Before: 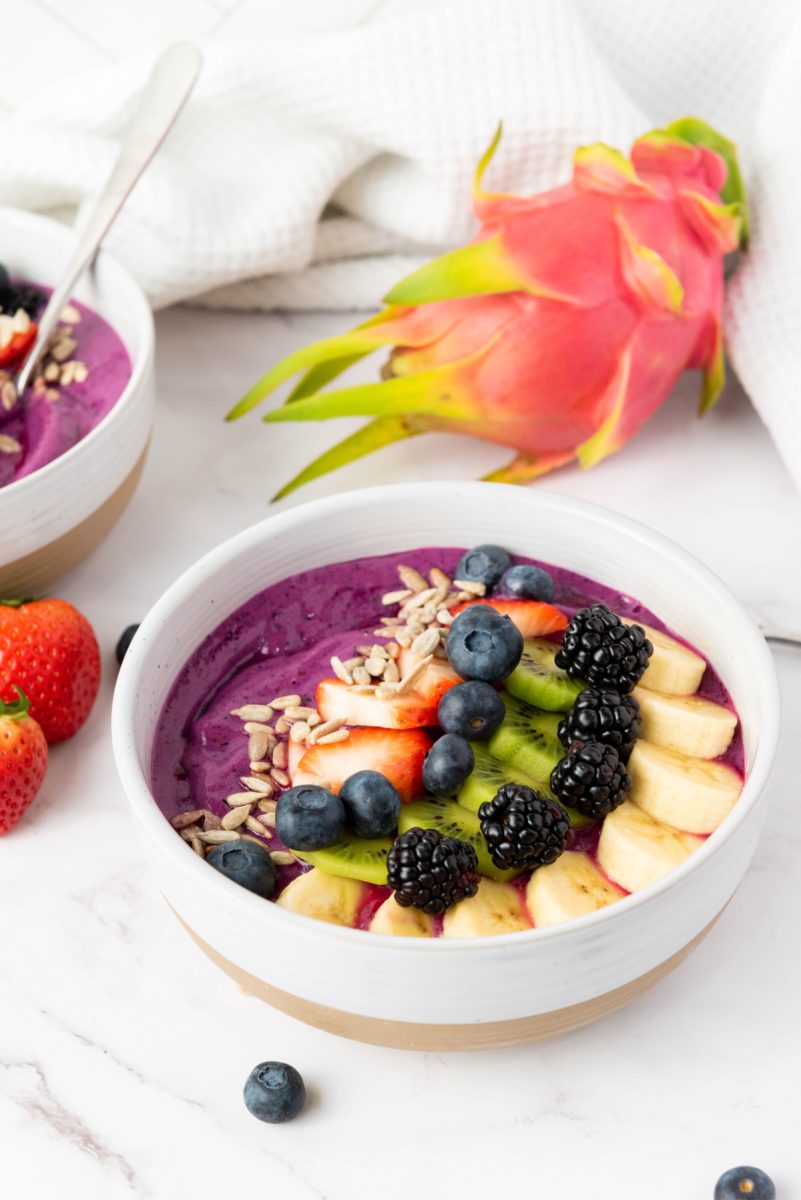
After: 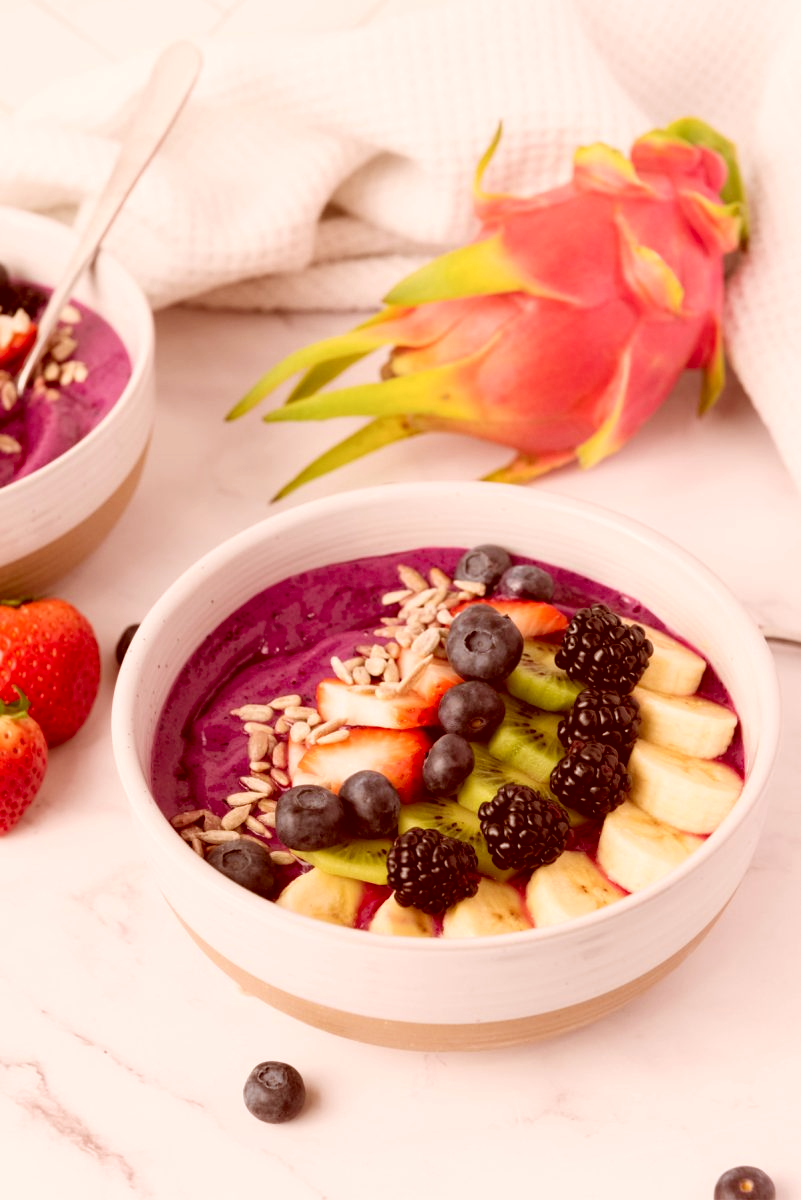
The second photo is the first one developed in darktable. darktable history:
color correction: highlights a* 9.37, highlights b* 8.97, shadows a* 39.77, shadows b* 39.59, saturation 0.809
